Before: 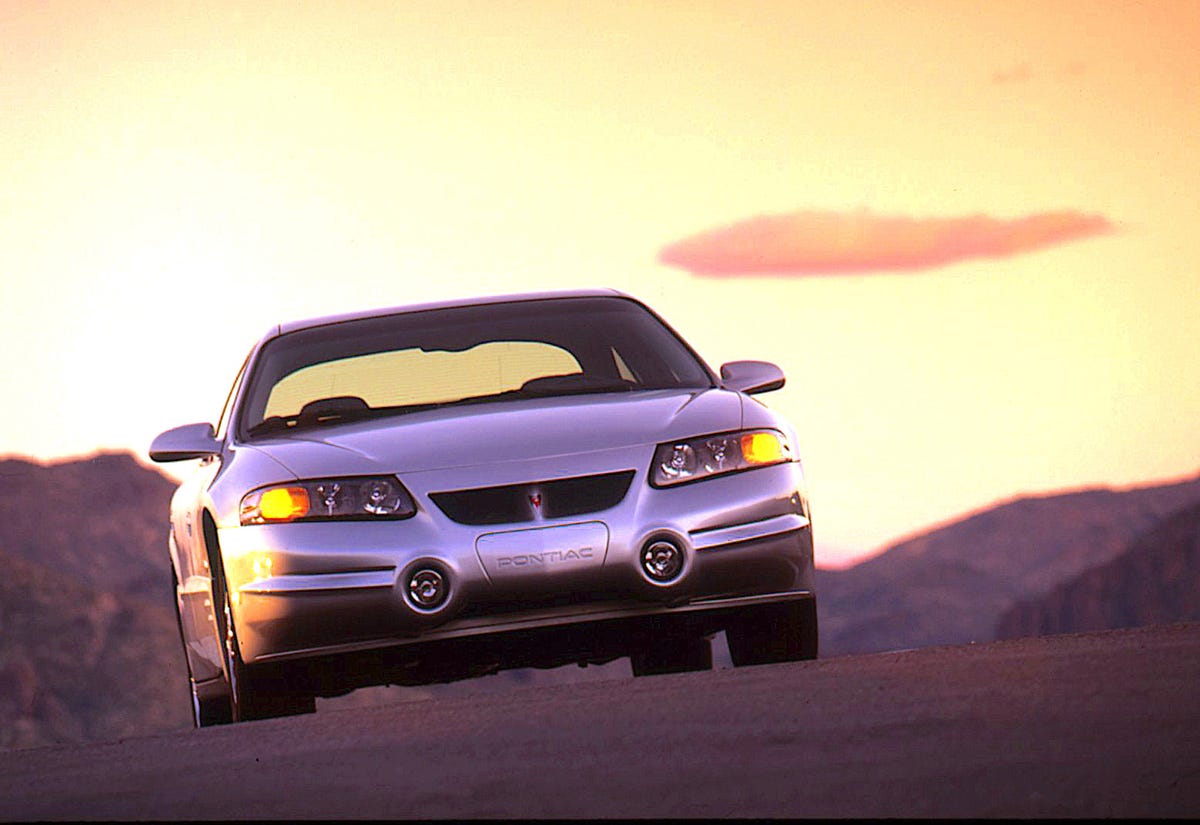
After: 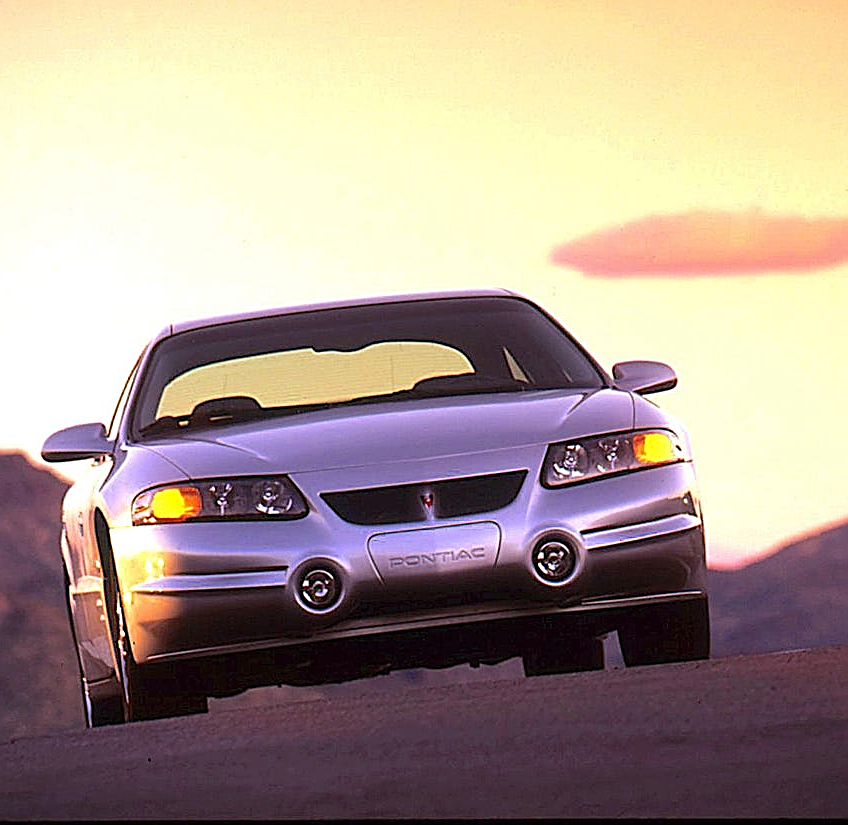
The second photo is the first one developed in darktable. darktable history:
base curve: curves: ch0 [(0, 0) (0.472, 0.455) (1, 1)], preserve colors none
sharpen: amount 0.907
crop and rotate: left 9.029%, right 20.25%
